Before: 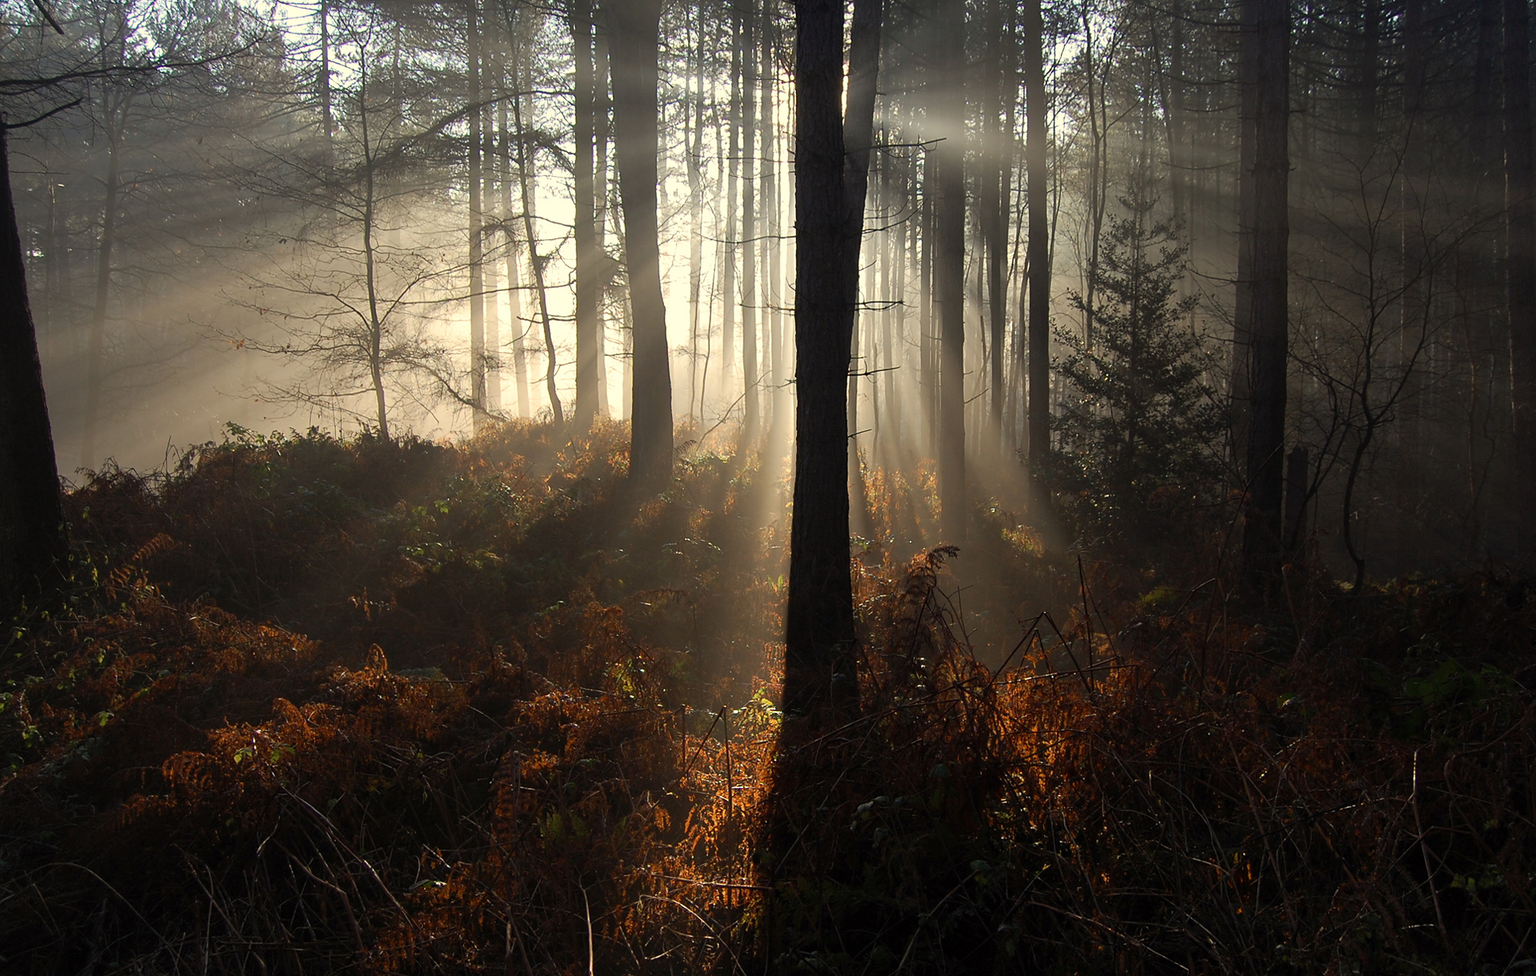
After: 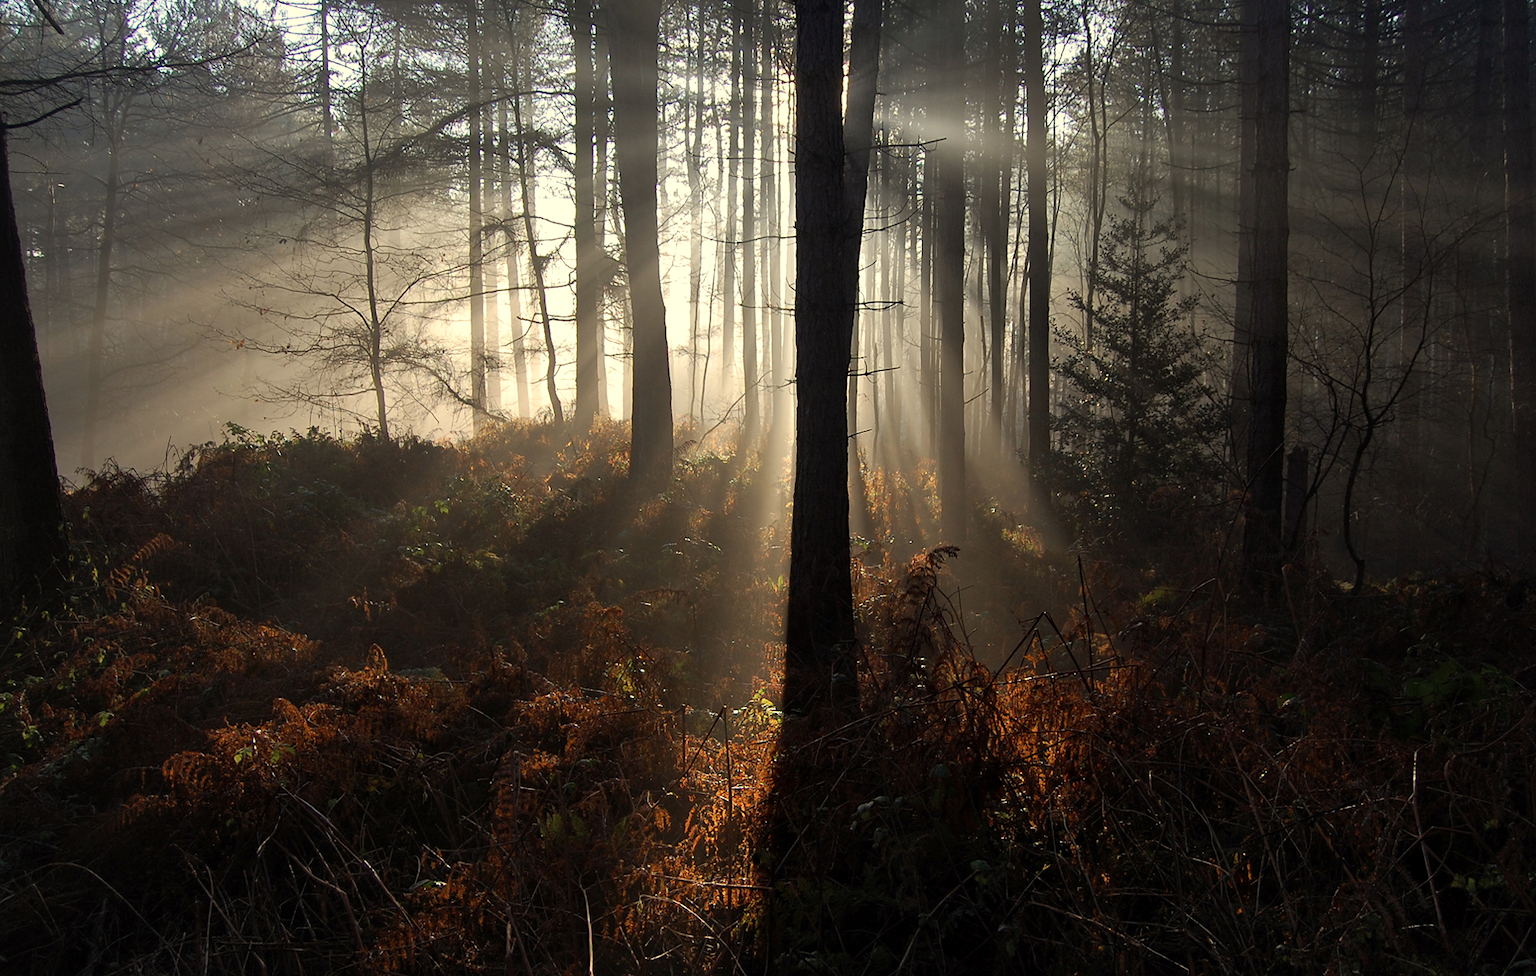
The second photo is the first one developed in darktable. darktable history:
base curve: curves: ch0 [(0, 0) (0.303, 0.277) (1, 1)]
local contrast: mode bilateral grid, contrast 20, coarseness 50, detail 120%, midtone range 0.2
